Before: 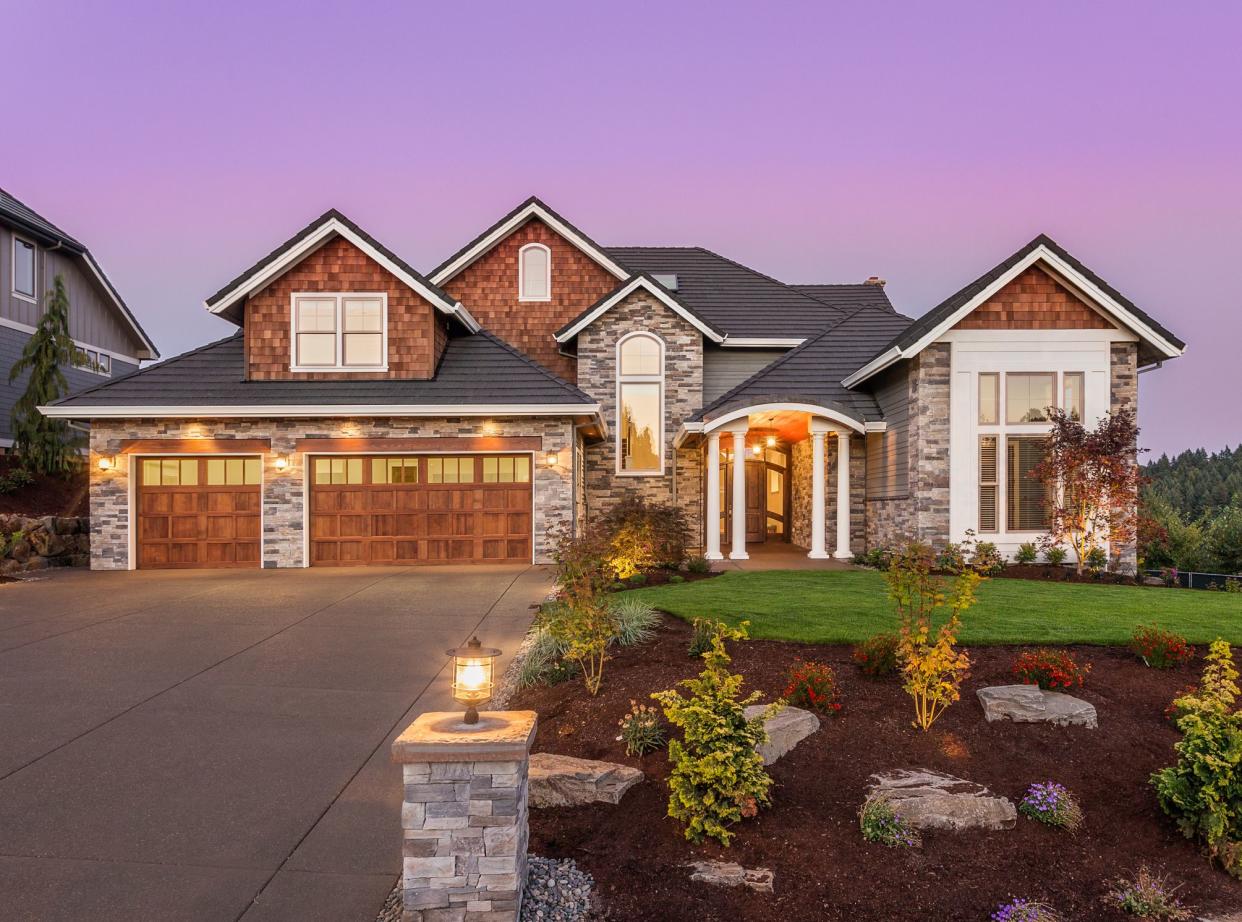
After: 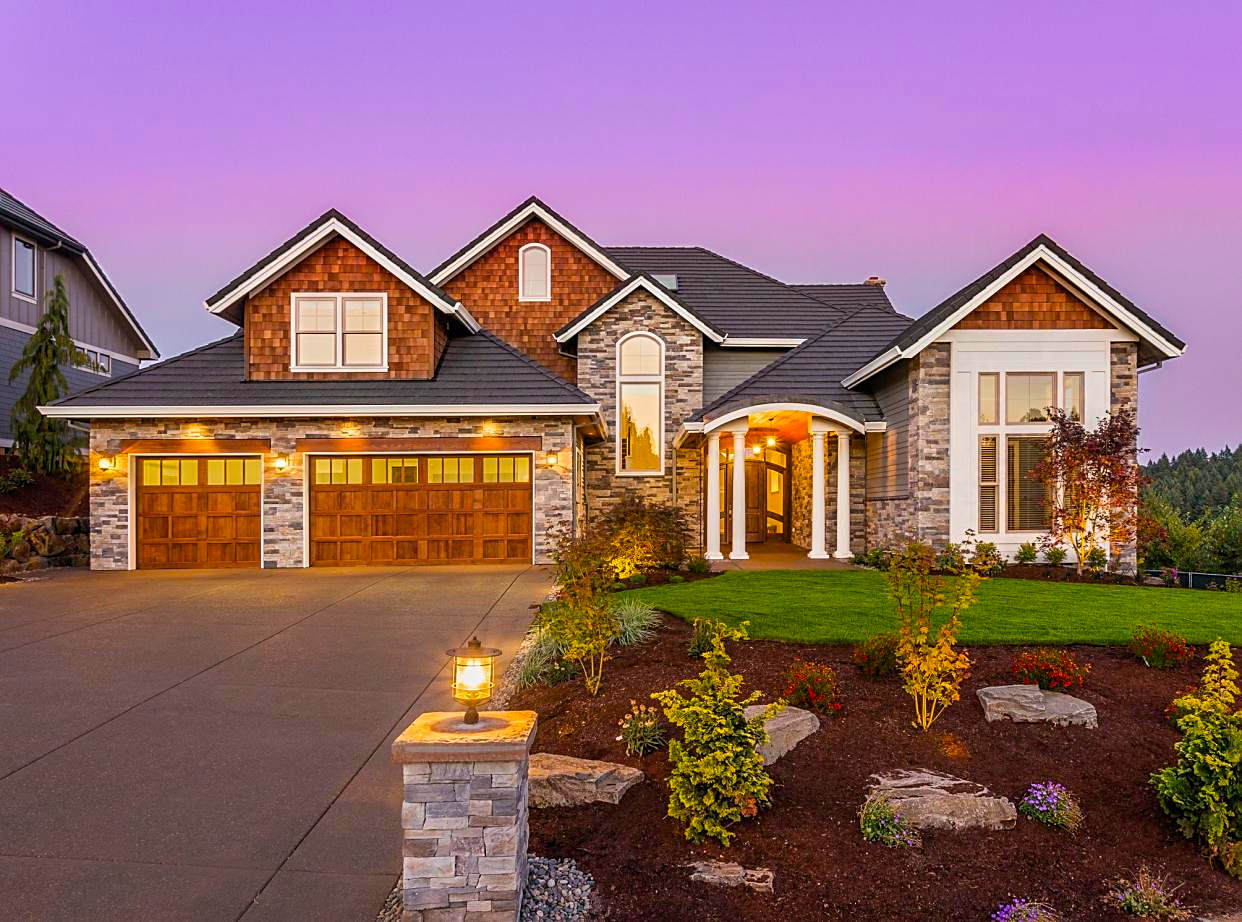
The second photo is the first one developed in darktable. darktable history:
sharpen: on, module defaults
color balance rgb: linear chroma grading › global chroma 9.033%, perceptual saturation grading › global saturation 30.071%, global vibrance 20%
